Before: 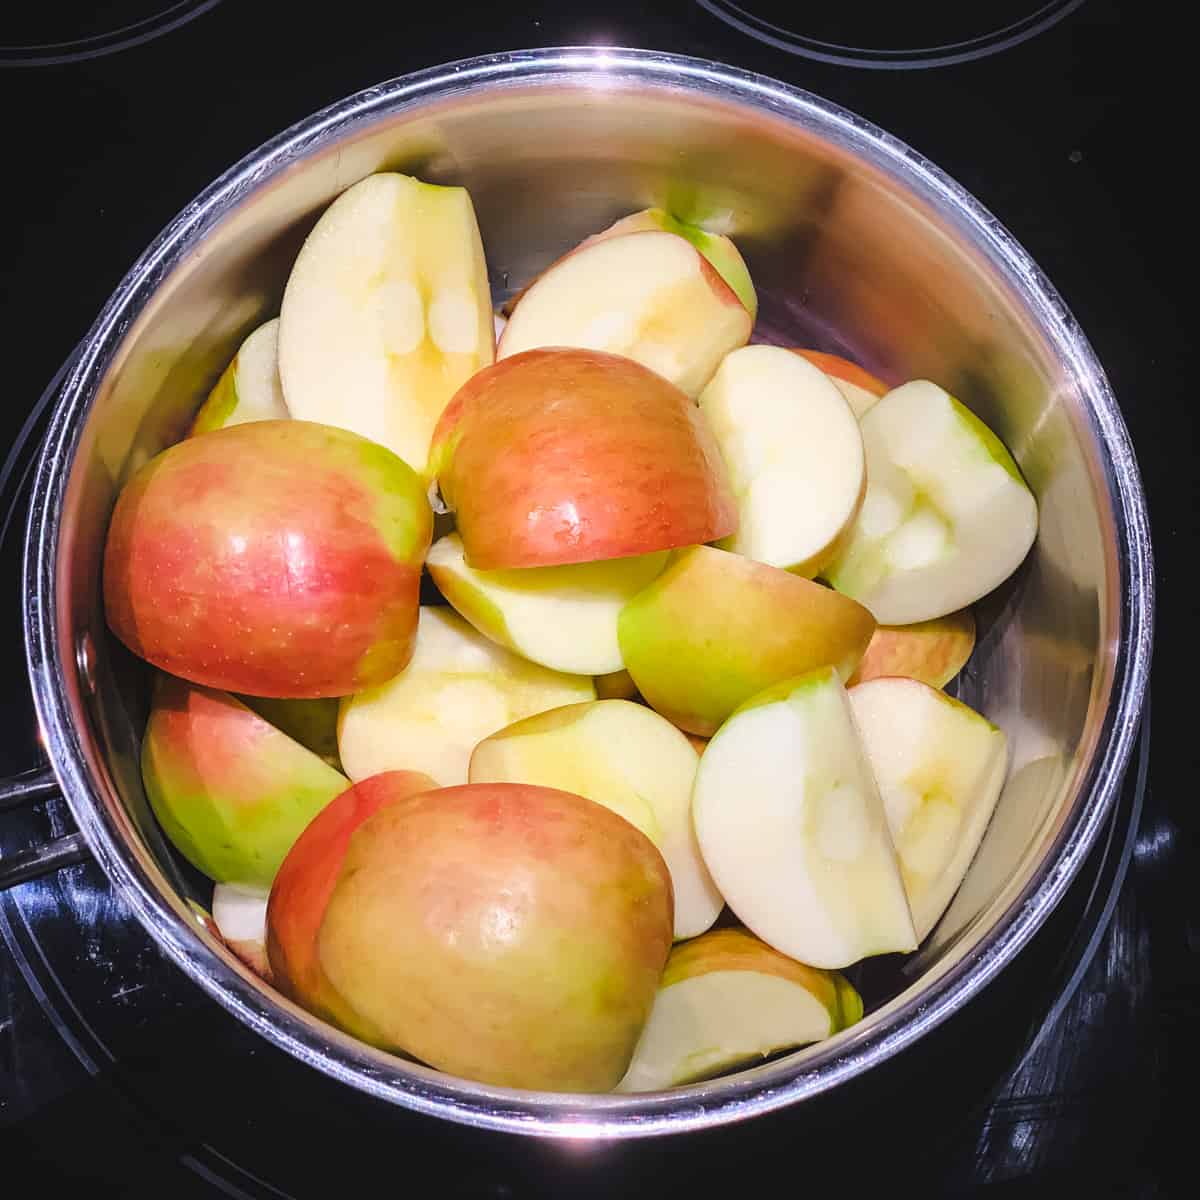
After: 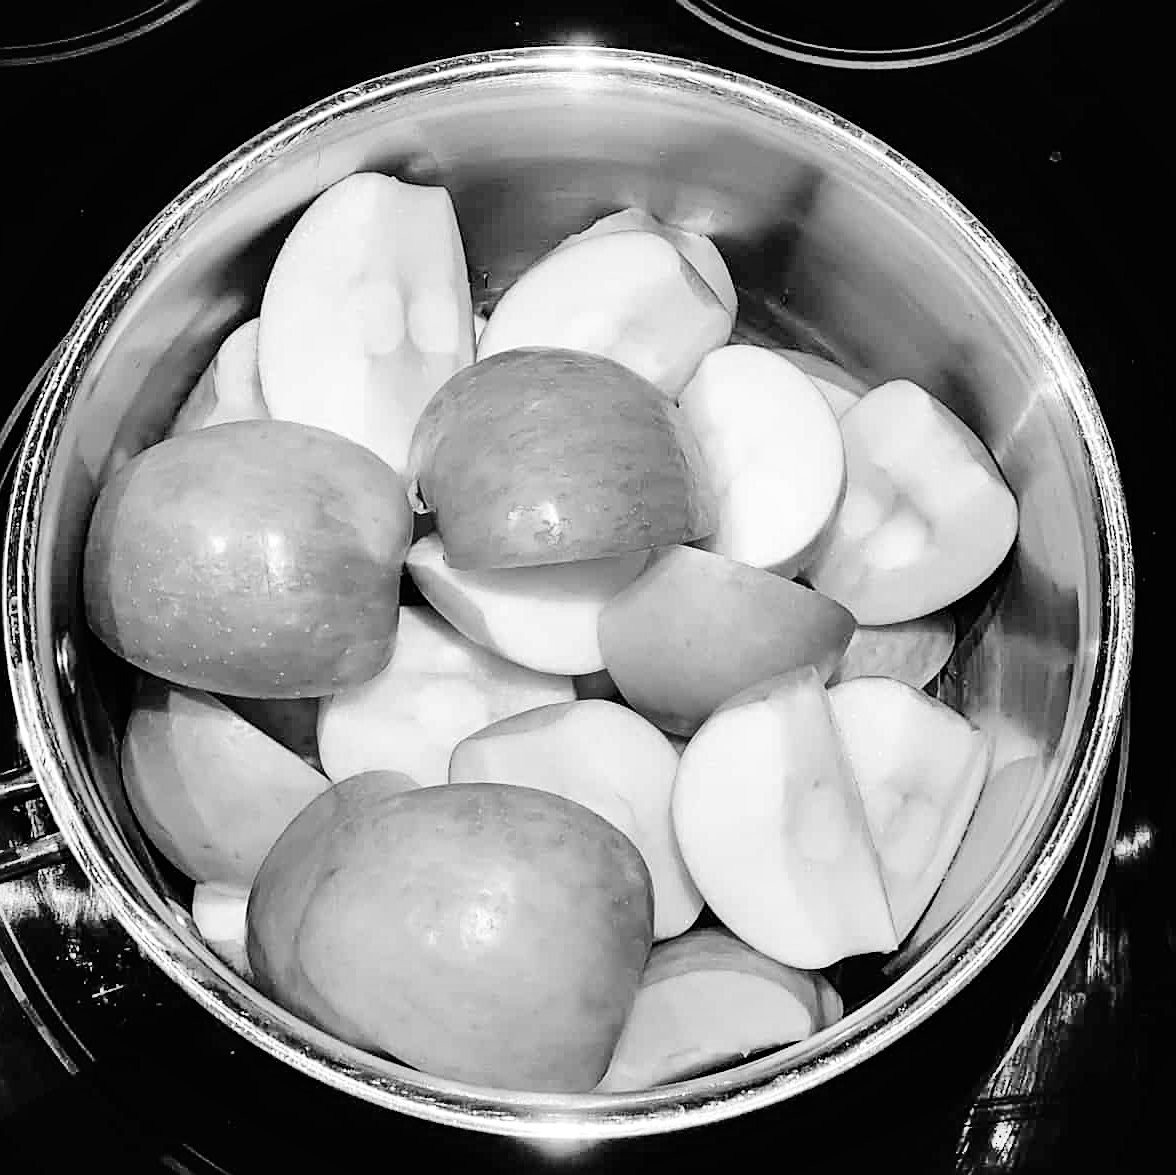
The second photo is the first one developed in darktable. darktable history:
filmic rgb: black relative exposure -7.65 EV, white relative exposure 4.56 EV, hardness 3.61
shadows and highlights: shadows 59.39, soften with gaussian
crop: left 1.718%, right 0.275%, bottom 2.044%
tone equalizer: -8 EV -0.774 EV, -7 EV -0.727 EV, -6 EV -0.598 EV, -5 EV -0.375 EV, -3 EV 0.402 EV, -2 EV 0.6 EV, -1 EV 0.68 EV, +0 EV 0.722 EV
haze removal: adaptive false
sharpen: on, module defaults
tone curve: curves: ch0 [(0, 0) (0.541, 0.628) (0.906, 0.997)], color space Lab, independent channels, preserve colors none
color calibration: output gray [0.18, 0.41, 0.41, 0], illuminant same as pipeline (D50), adaptation XYZ, x 0.346, y 0.358, temperature 5022.35 K
